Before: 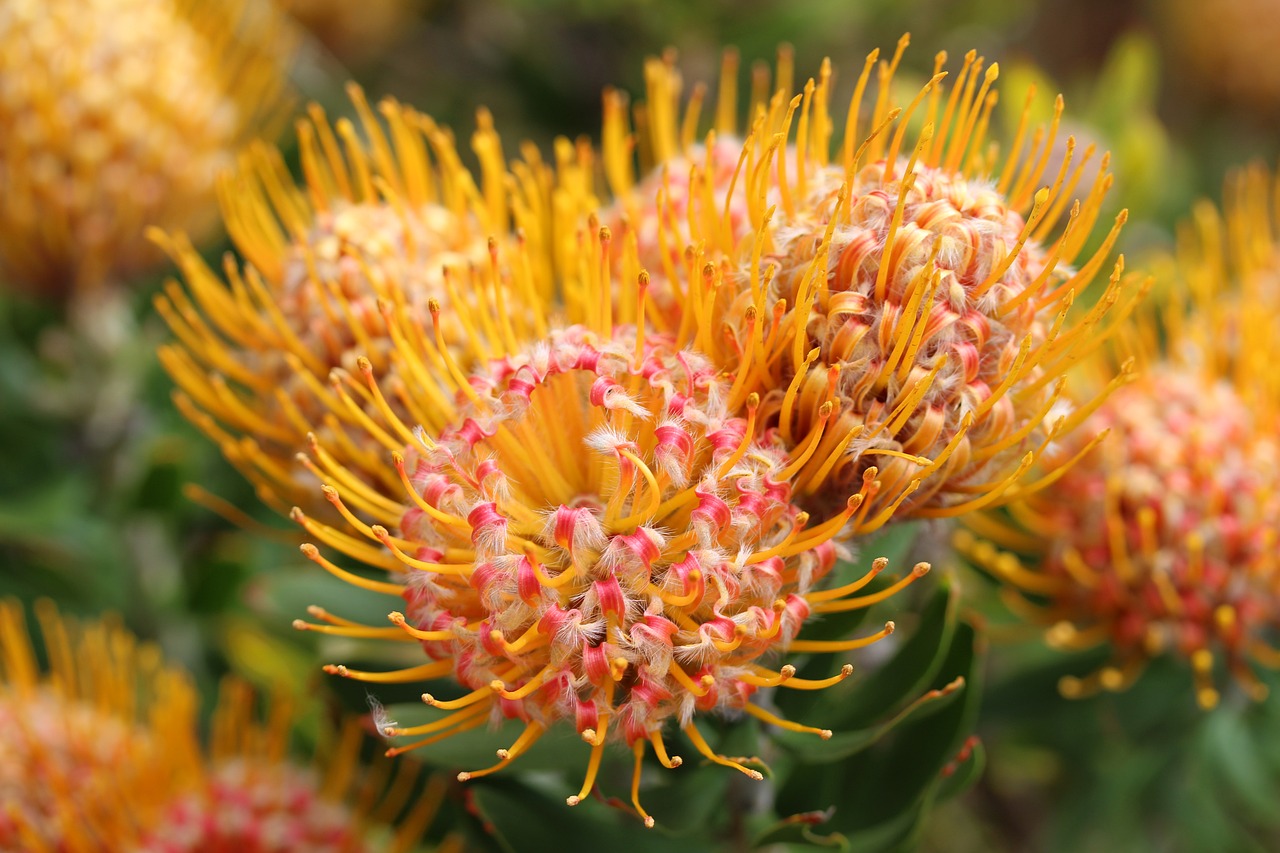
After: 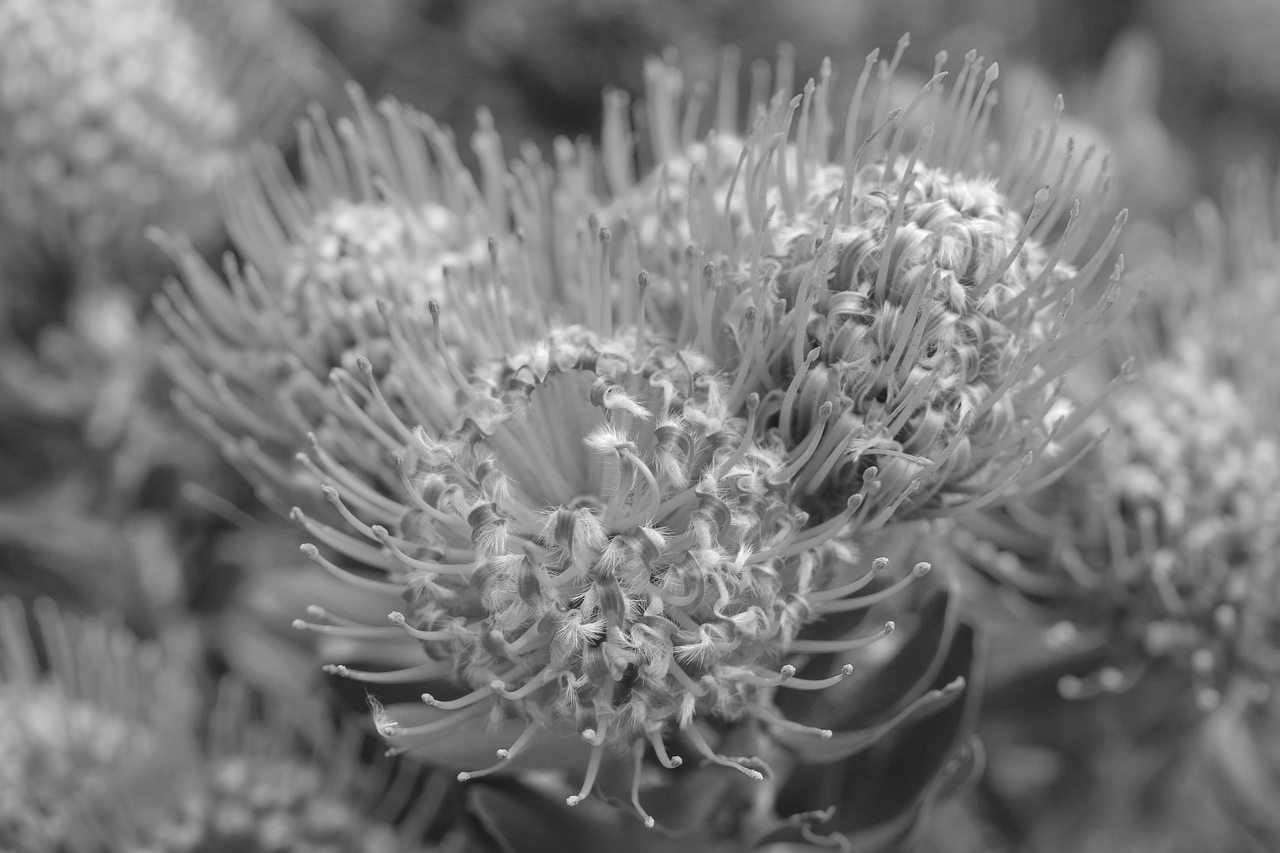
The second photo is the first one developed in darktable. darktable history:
white balance: emerald 1
color zones: curves: ch0 [(0, 0.299) (0.25, 0.383) (0.456, 0.352) (0.736, 0.571)]; ch1 [(0, 0.63) (0.151, 0.568) (0.254, 0.416) (0.47, 0.558) (0.732, 0.37) (0.909, 0.492)]; ch2 [(0.004, 0.604) (0.158, 0.443) (0.257, 0.403) (0.761, 0.468)]
base curve: curves: ch0 [(0, 0) (0.158, 0.273) (0.879, 0.895) (1, 1)], preserve colors none
color balance: mode lift, gamma, gain (sRGB), lift [1.04, 1, 1, 0.97], gamma [1.01, 1, 1, 0.97], gain [0.96, 1, 1, 0.97]
exposure: black level correction 0.001, exposure 0.3 EV, compensate highlight preservation false
local contrast: on, module defaults
monochrome: a -6.99, b 35.61, size 1.4
